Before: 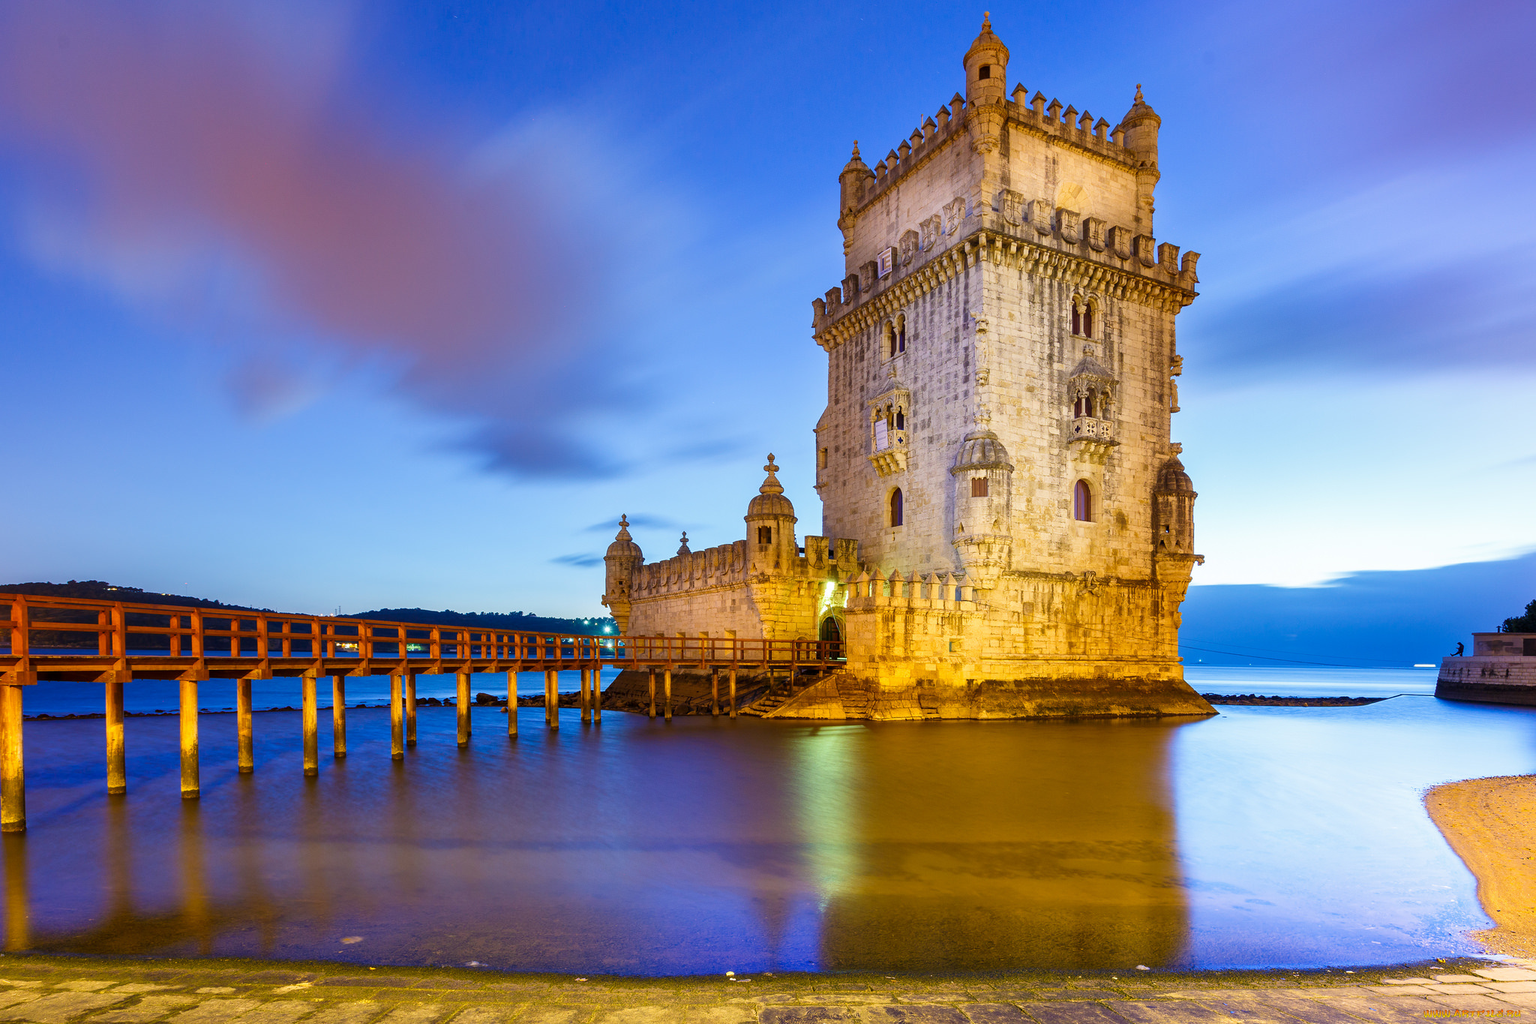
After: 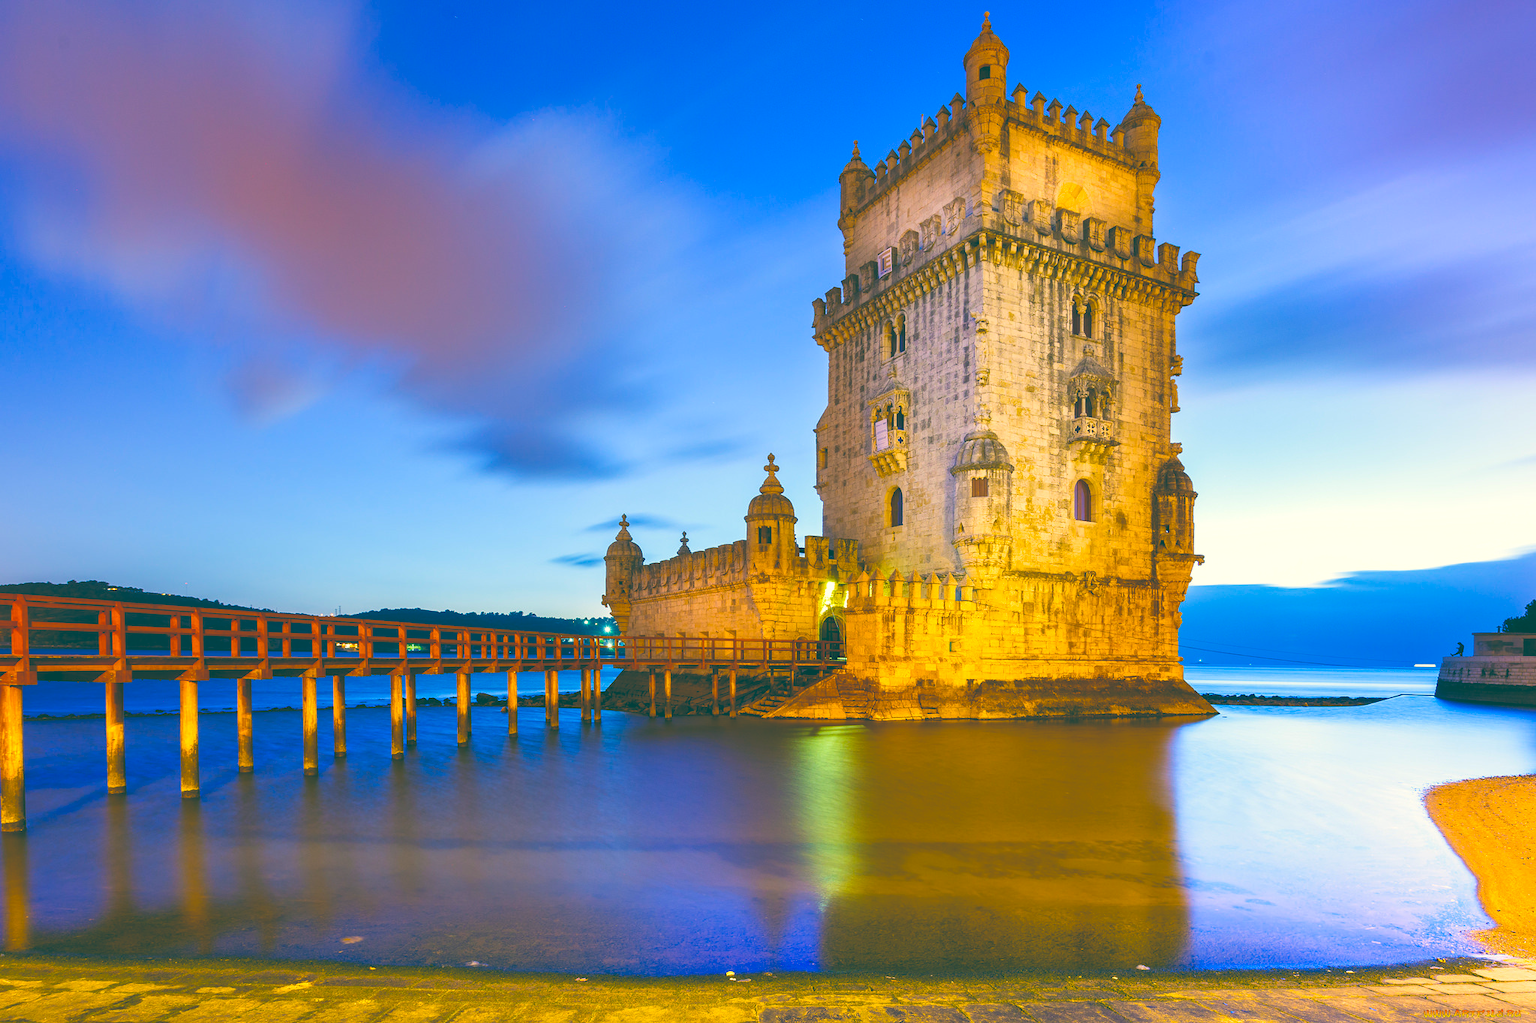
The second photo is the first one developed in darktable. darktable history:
exposure: black level correction -0.041, exposure 0.064 EV, compensate highlight preservation false
color balance: lift [1.005, 0.99, 1.007, 1.01], gamma [1, 0.979, 1.011, 1.021], gain [0.923, 1.098, 1.025, 0.902], input saturation 90.45%, contrast 7.73%, output saturation 105.91%
color balance rgb: linear chroma grading › global chroma 15%, perceptual saturation grading › global saturation 30%
